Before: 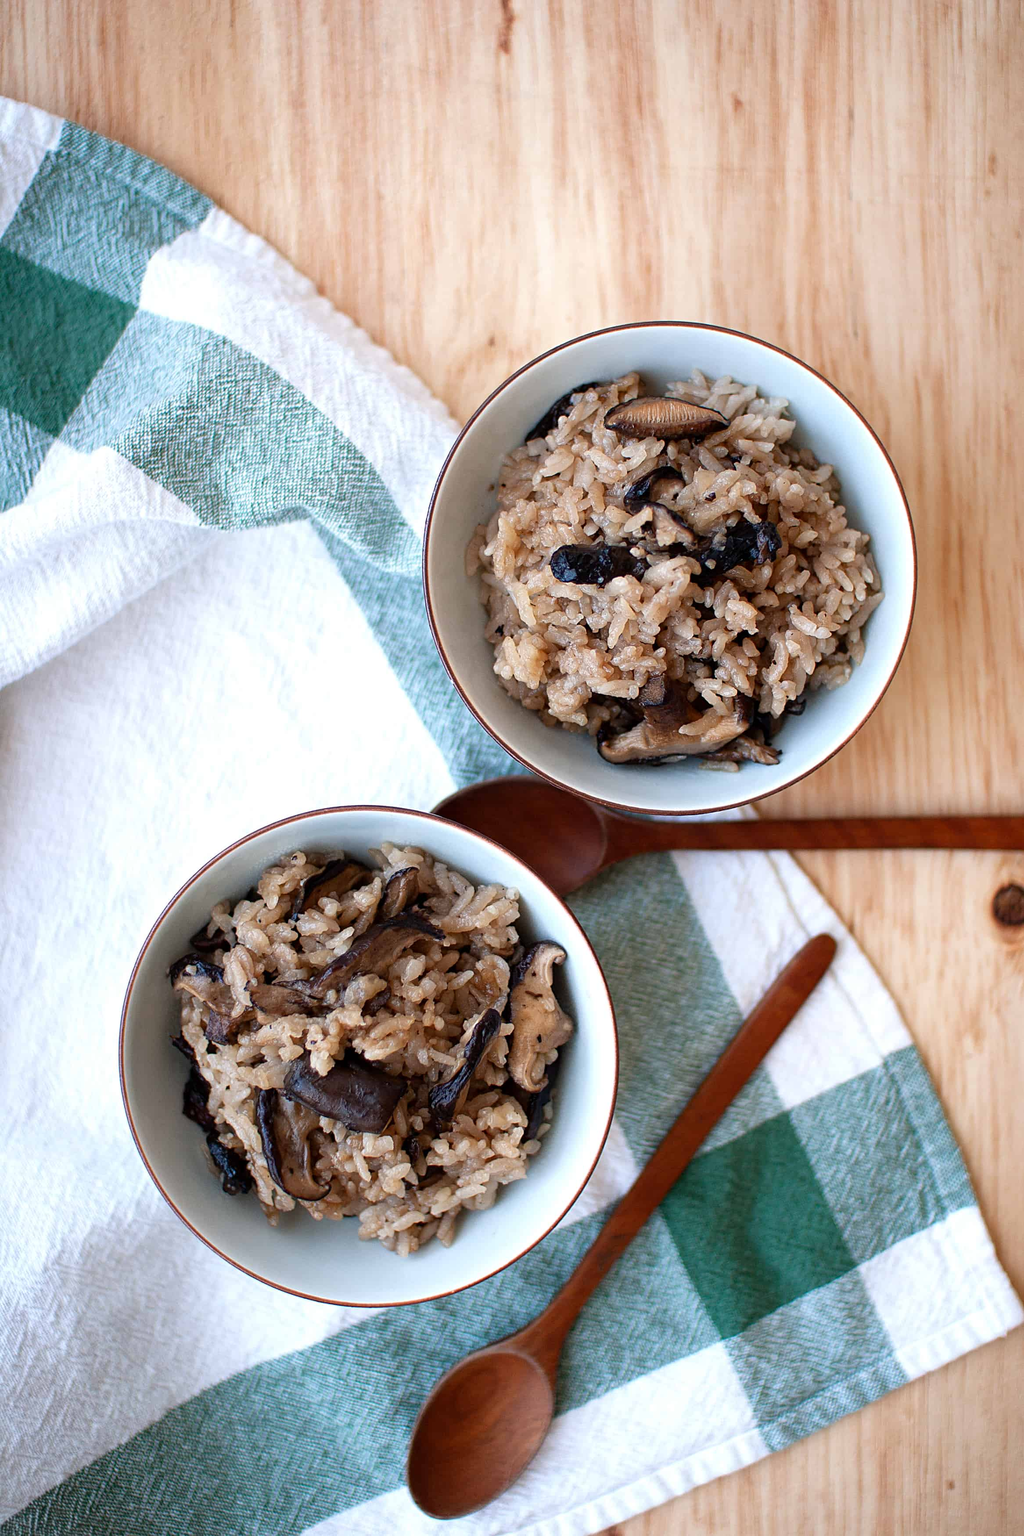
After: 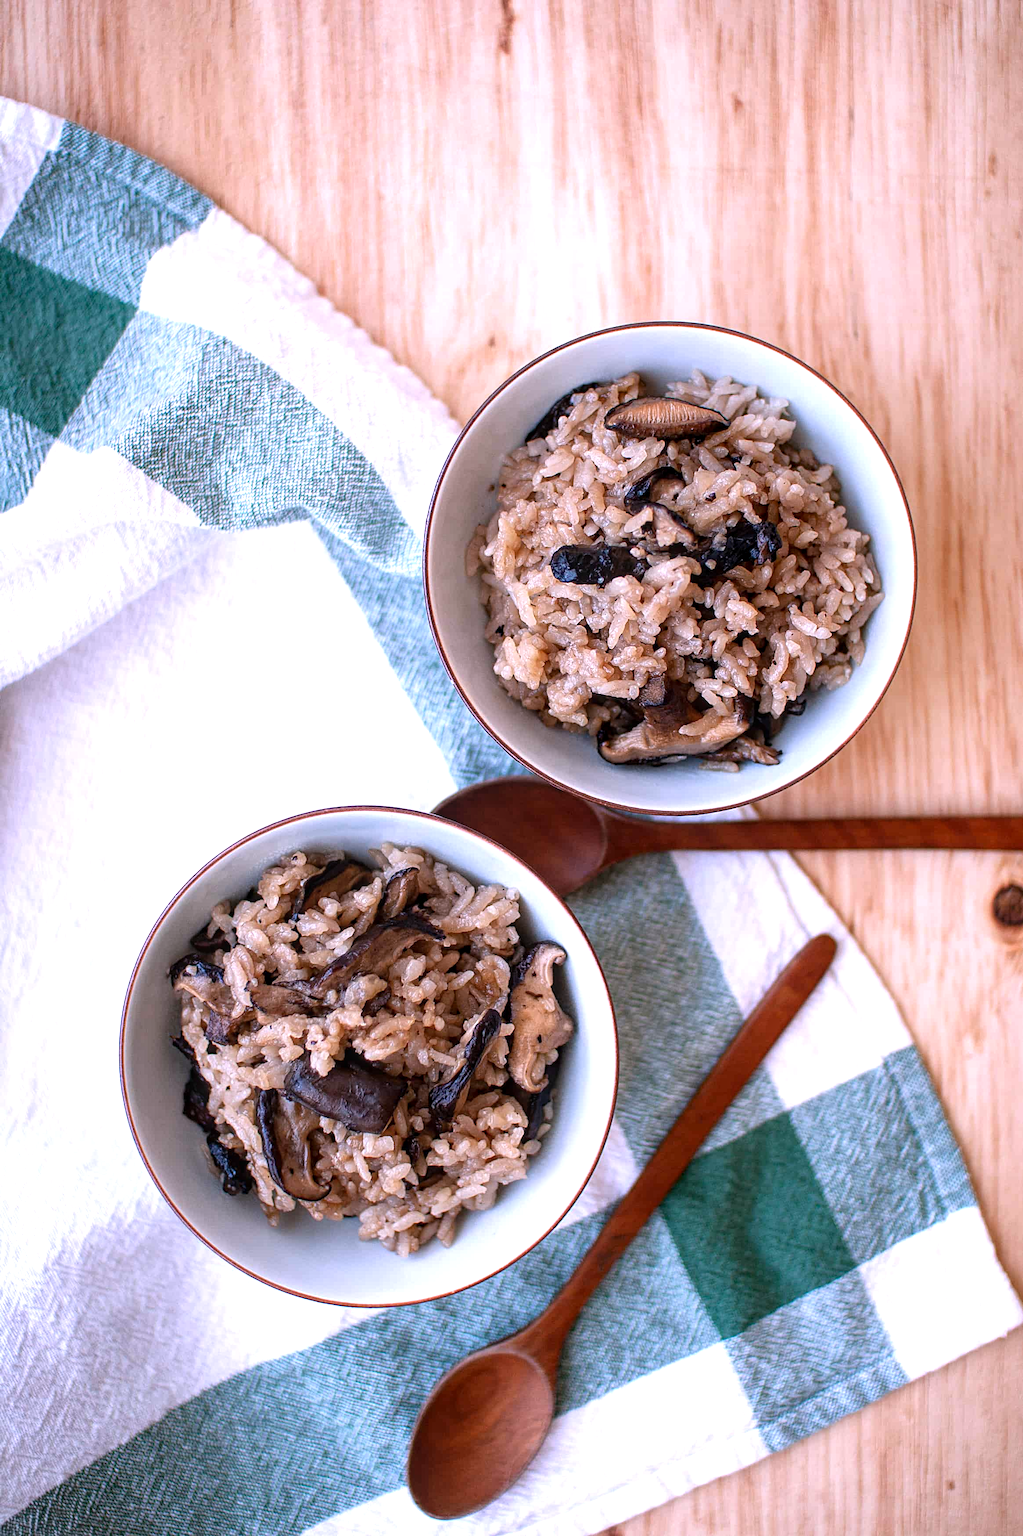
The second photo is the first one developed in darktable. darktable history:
white balance: red 1.066, blue 1.119
local contrast: on, module defaults
exposure: exposure 0.2 EV, compensate highlight preservation false
